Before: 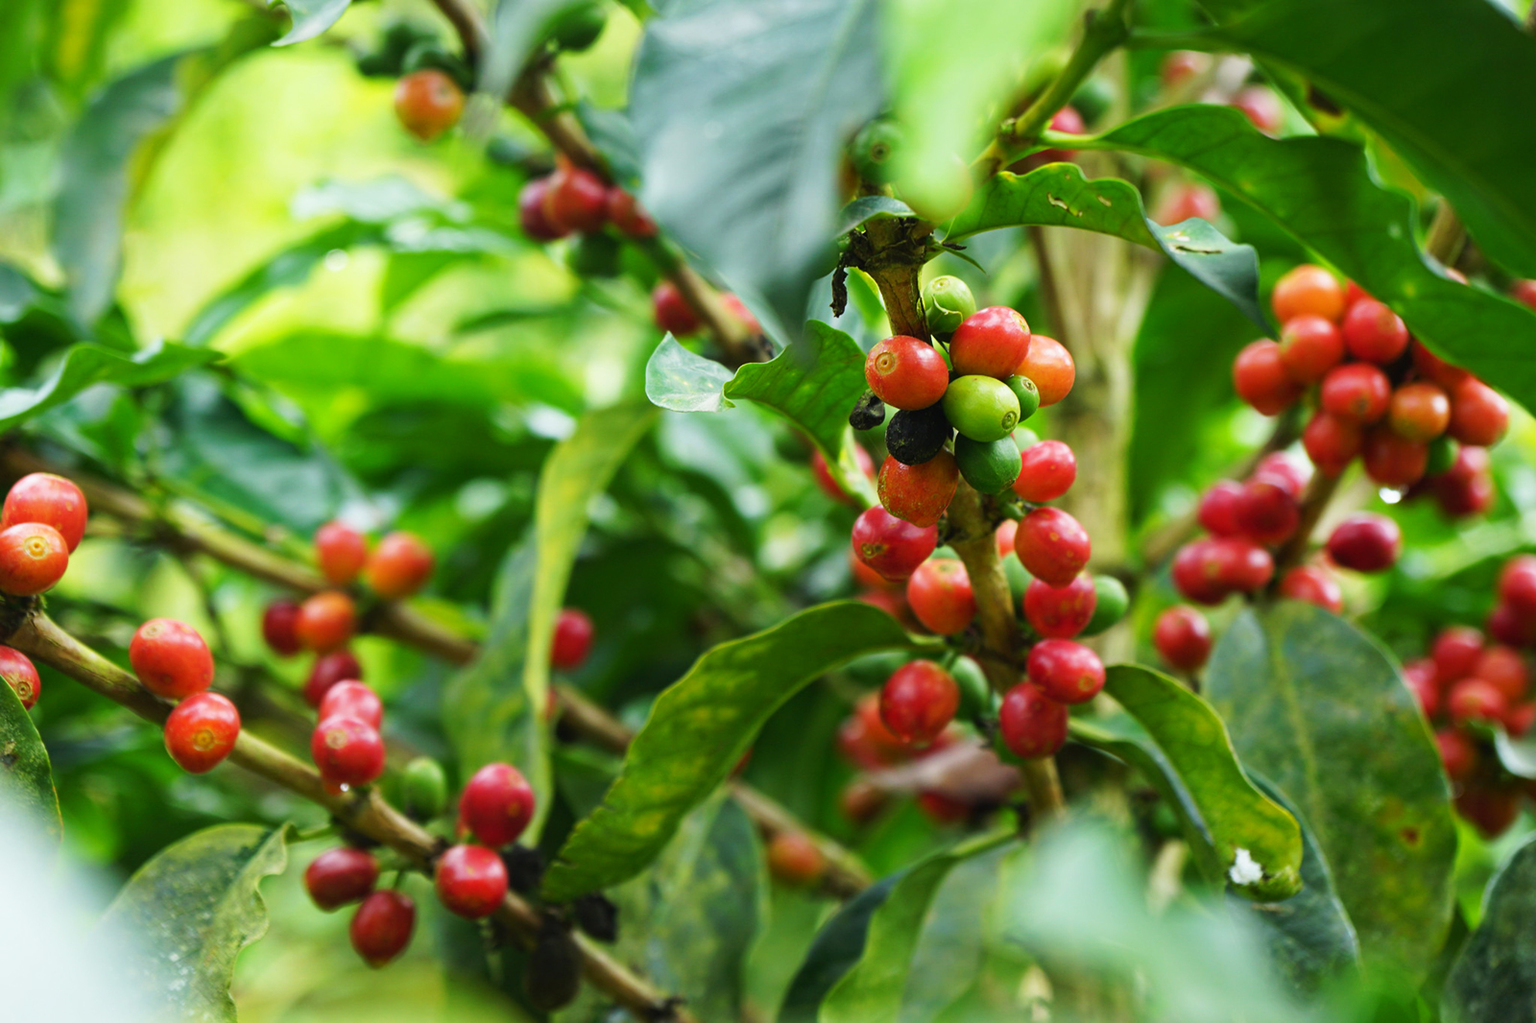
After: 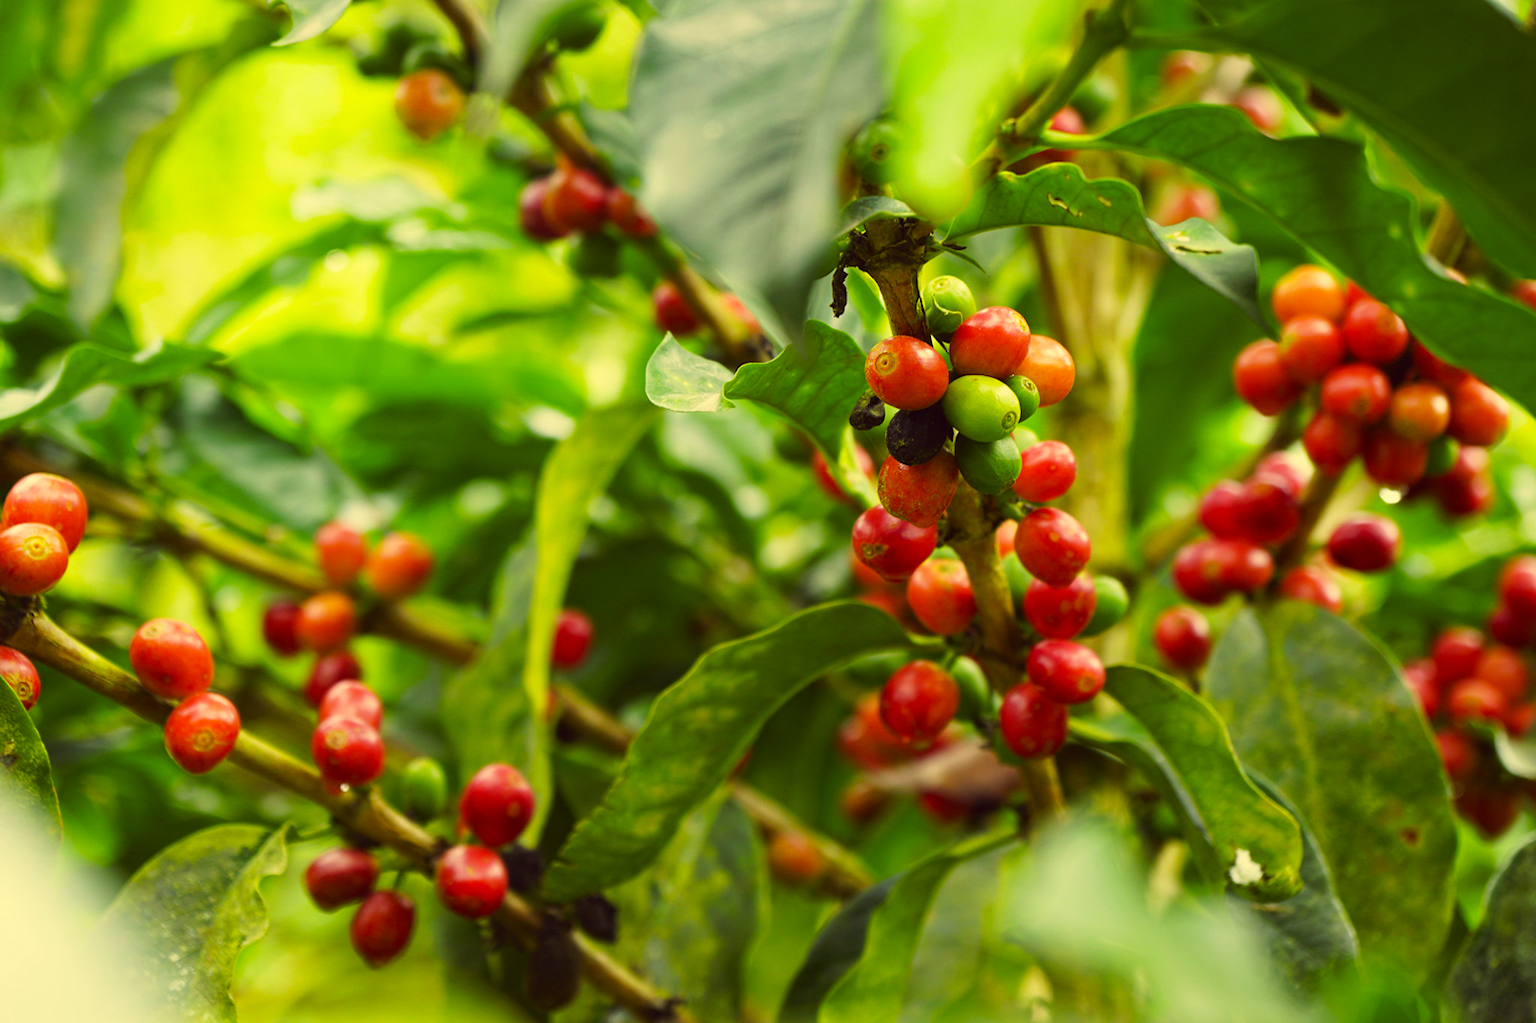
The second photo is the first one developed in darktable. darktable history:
color correction: highlights a* -0.363, highlights b* 39.81, shadows a* 9.52, shadows b* -0.793
